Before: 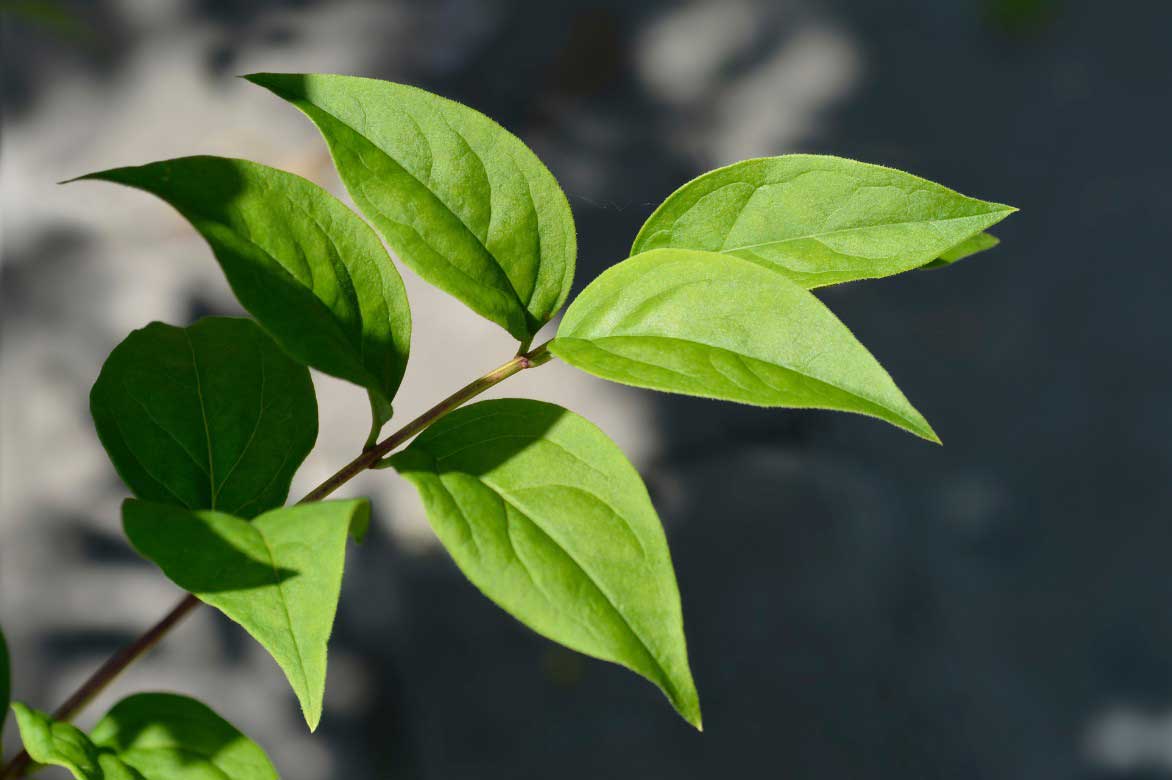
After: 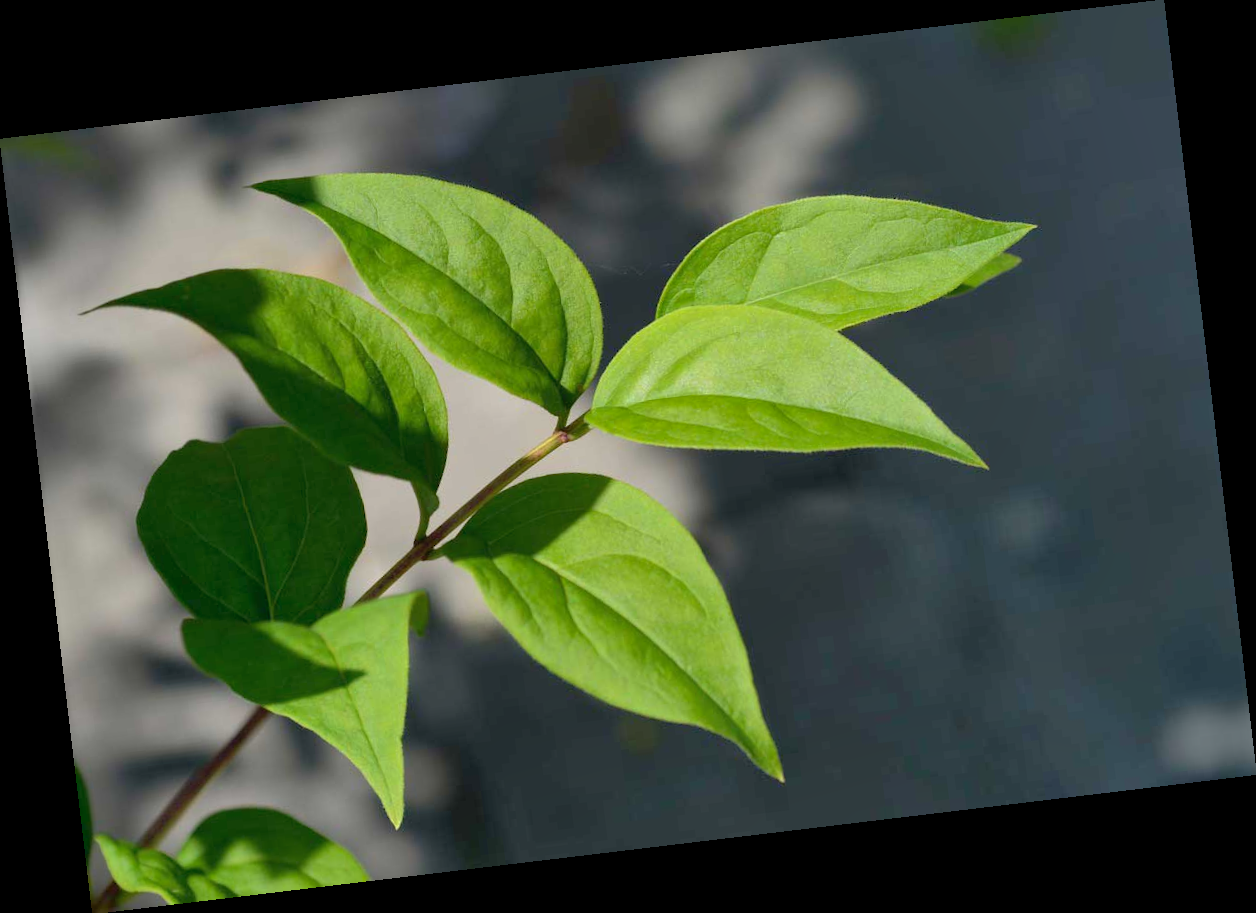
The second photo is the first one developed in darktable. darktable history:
shadows and highlights: on, module defaults
rotate and perspective: rotation -6.83°, automatic cropping off
